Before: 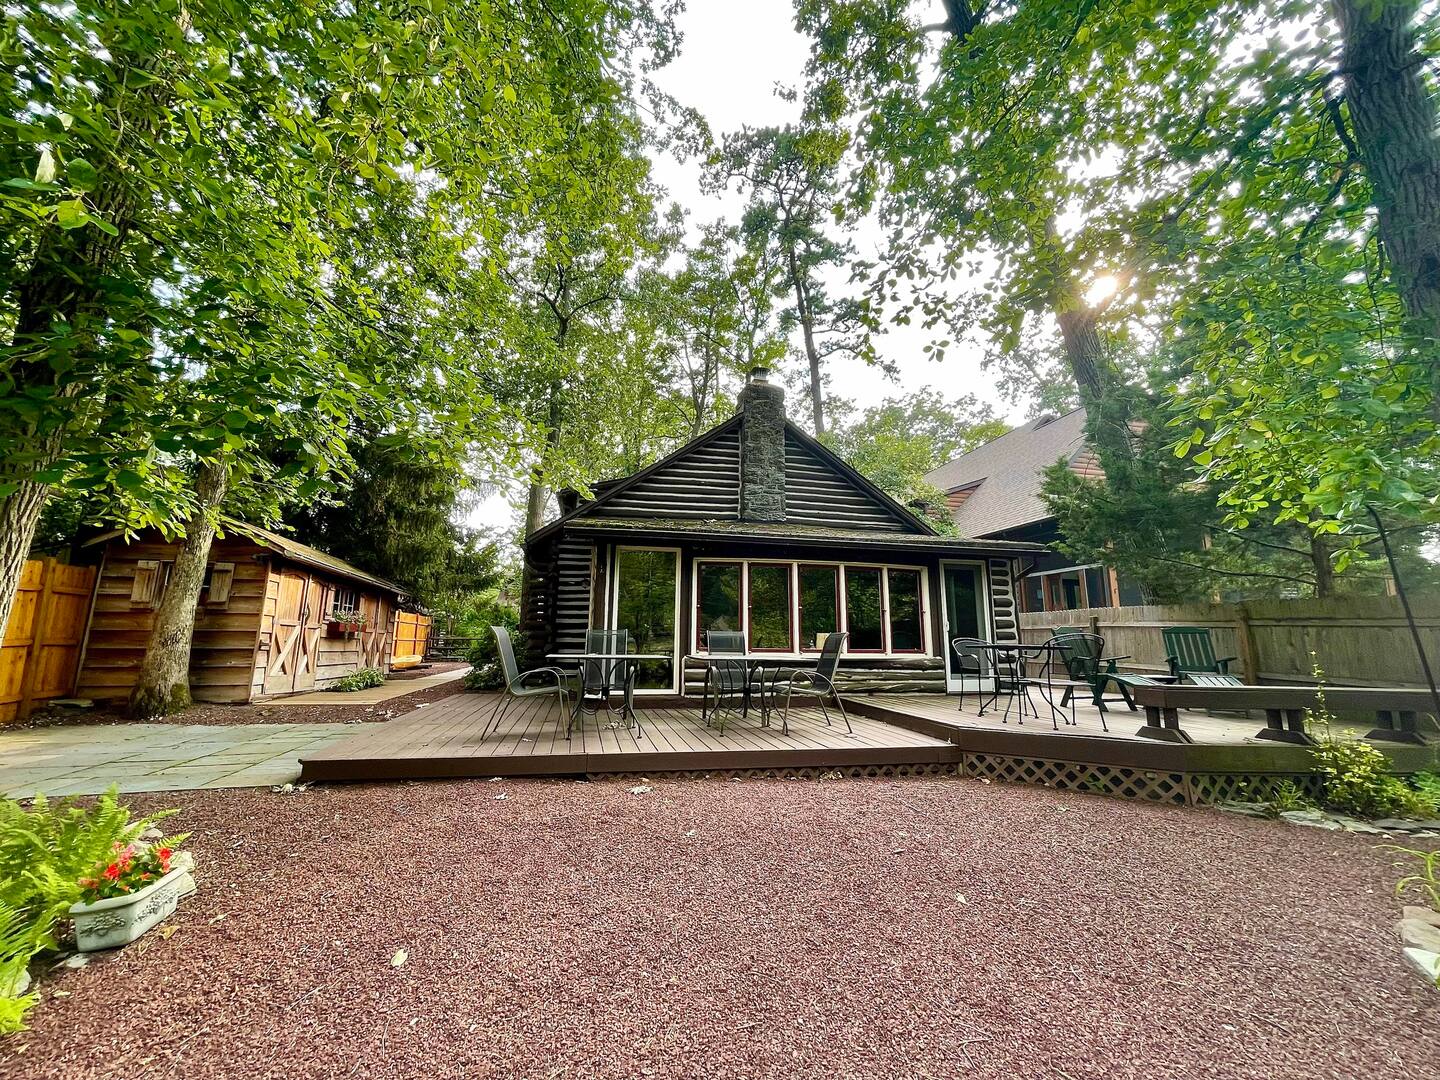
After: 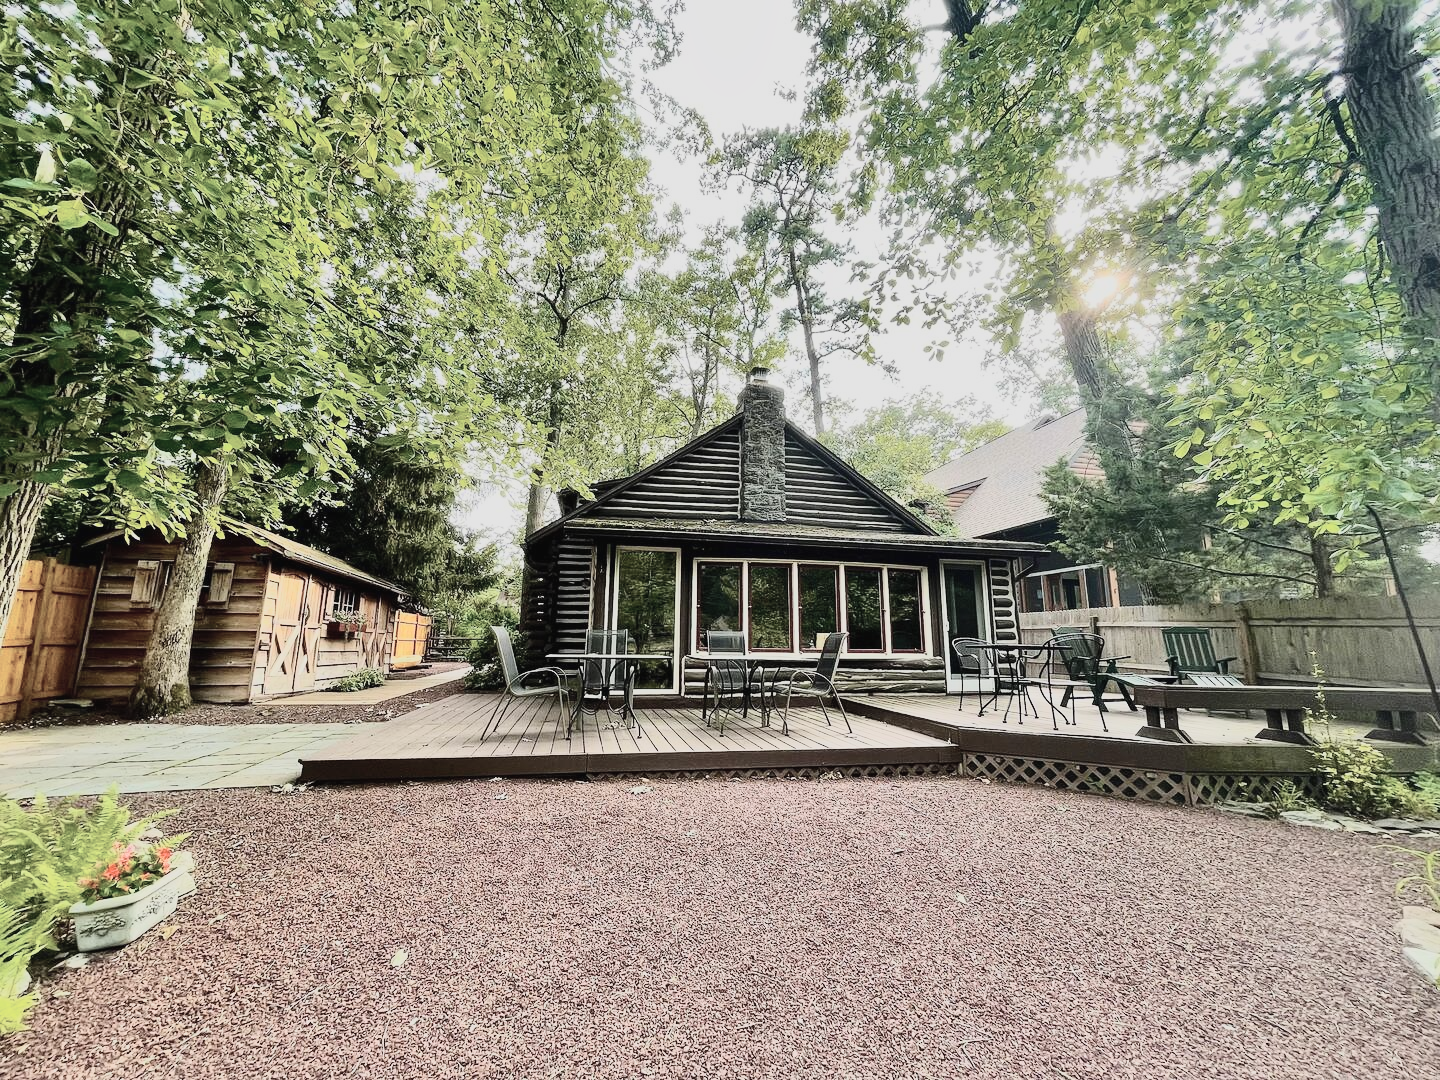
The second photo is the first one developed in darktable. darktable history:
shadows and highlights: radius 122.06, shadows 21.44, white point adjustment -9.67, highlights -13.2, soften with gaussian
tone curve: curves: ch0 [(0, 0) (0.003, 0.003) (0.011, 0.013) (0.025, 0.028) (0.044, 0.05) (0.069, 0.079) (0.1, 0.113) (0.136, 0.154) (0.177, 0.201) (0.224, 0.268) (0.277, 0.38) (0.335, 0.486) (0.399, 0.588) (0.468, 0.688) (0.543, 0.787) (0.623, 0.854) (0.709, 0.916) (0.801, 0.957) (0.898, 0.978) (1, 1)], color space Lab, independent channels, preserve colors none
contrast brightness saturation: contrast -0.043, saturation -0.392
